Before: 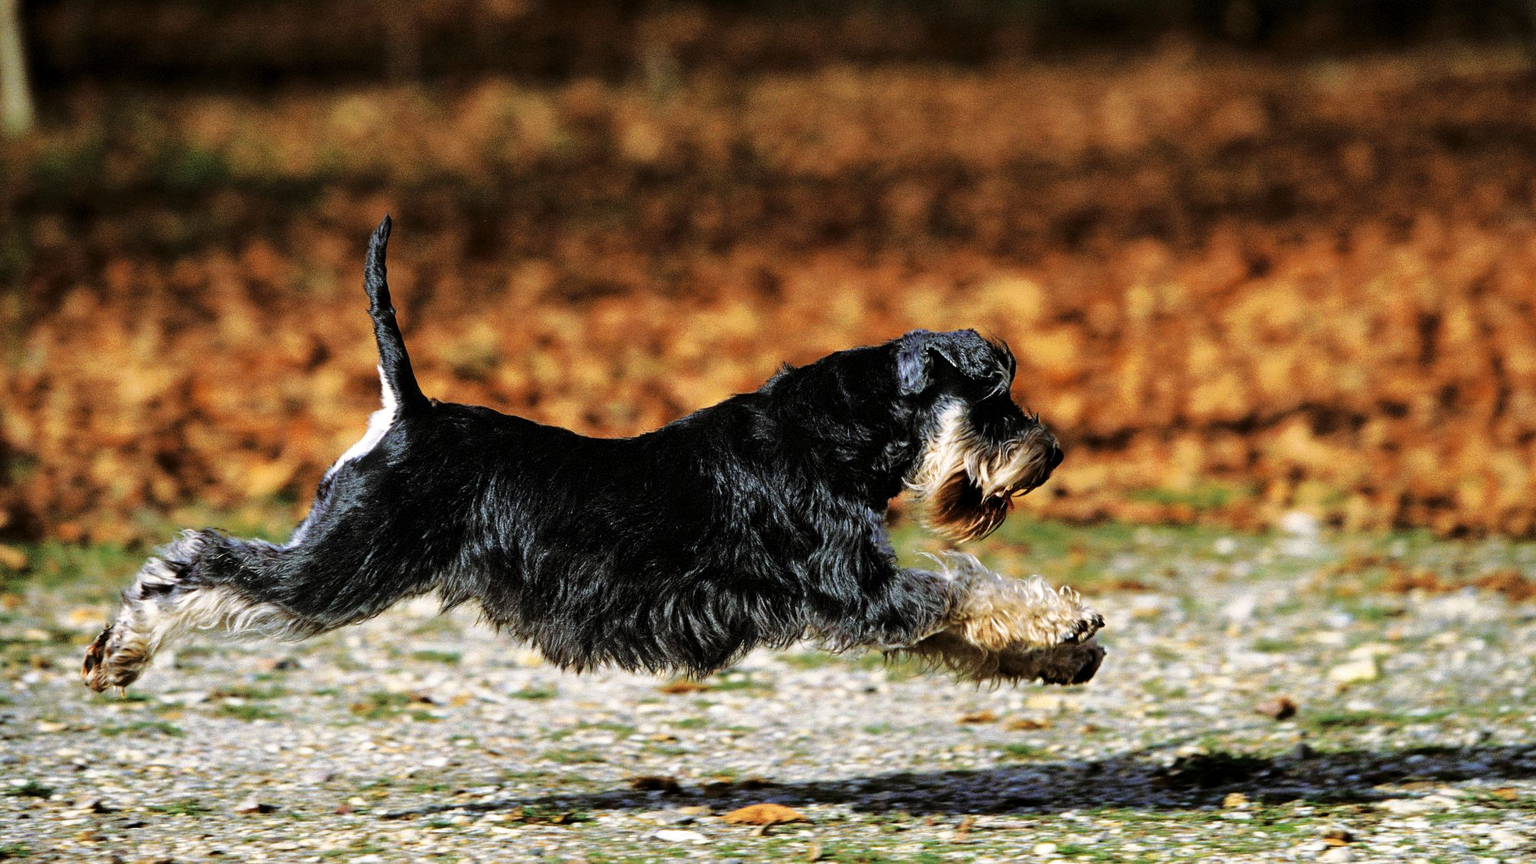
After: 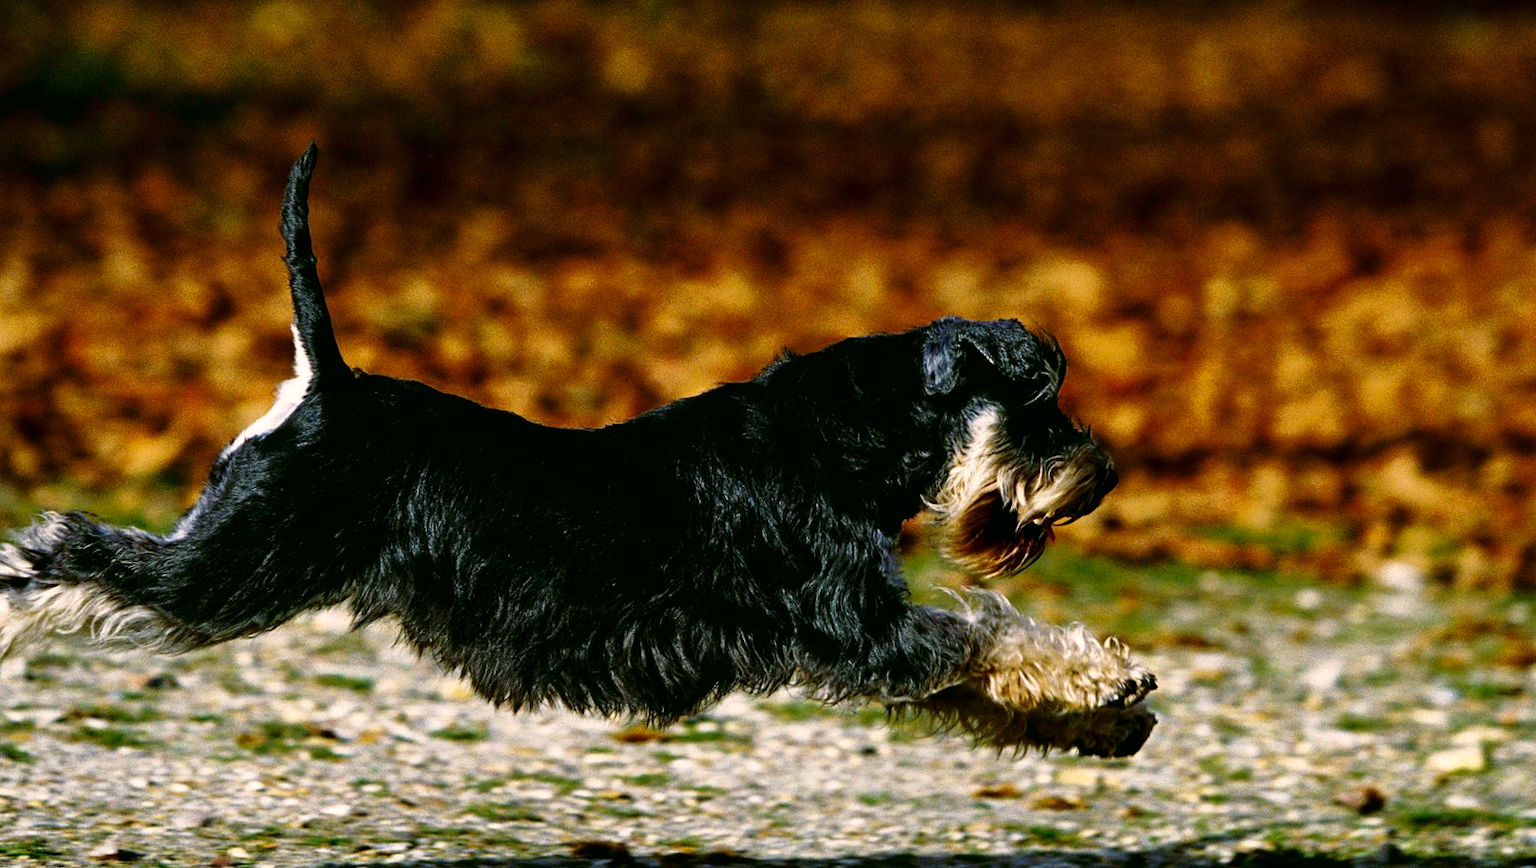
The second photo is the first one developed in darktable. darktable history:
color correction: highlights a* 4.12, highlights b* 4.97, shadows a* -6.95, shadows b* 4.84
contrast brightness saturation: contrast 0.097, brightness -0.261, saturation 0.142
crop and rotate: angle -3.07°, left 5.438%, top 5.183%, right 4.601%, bottom 4.329%
